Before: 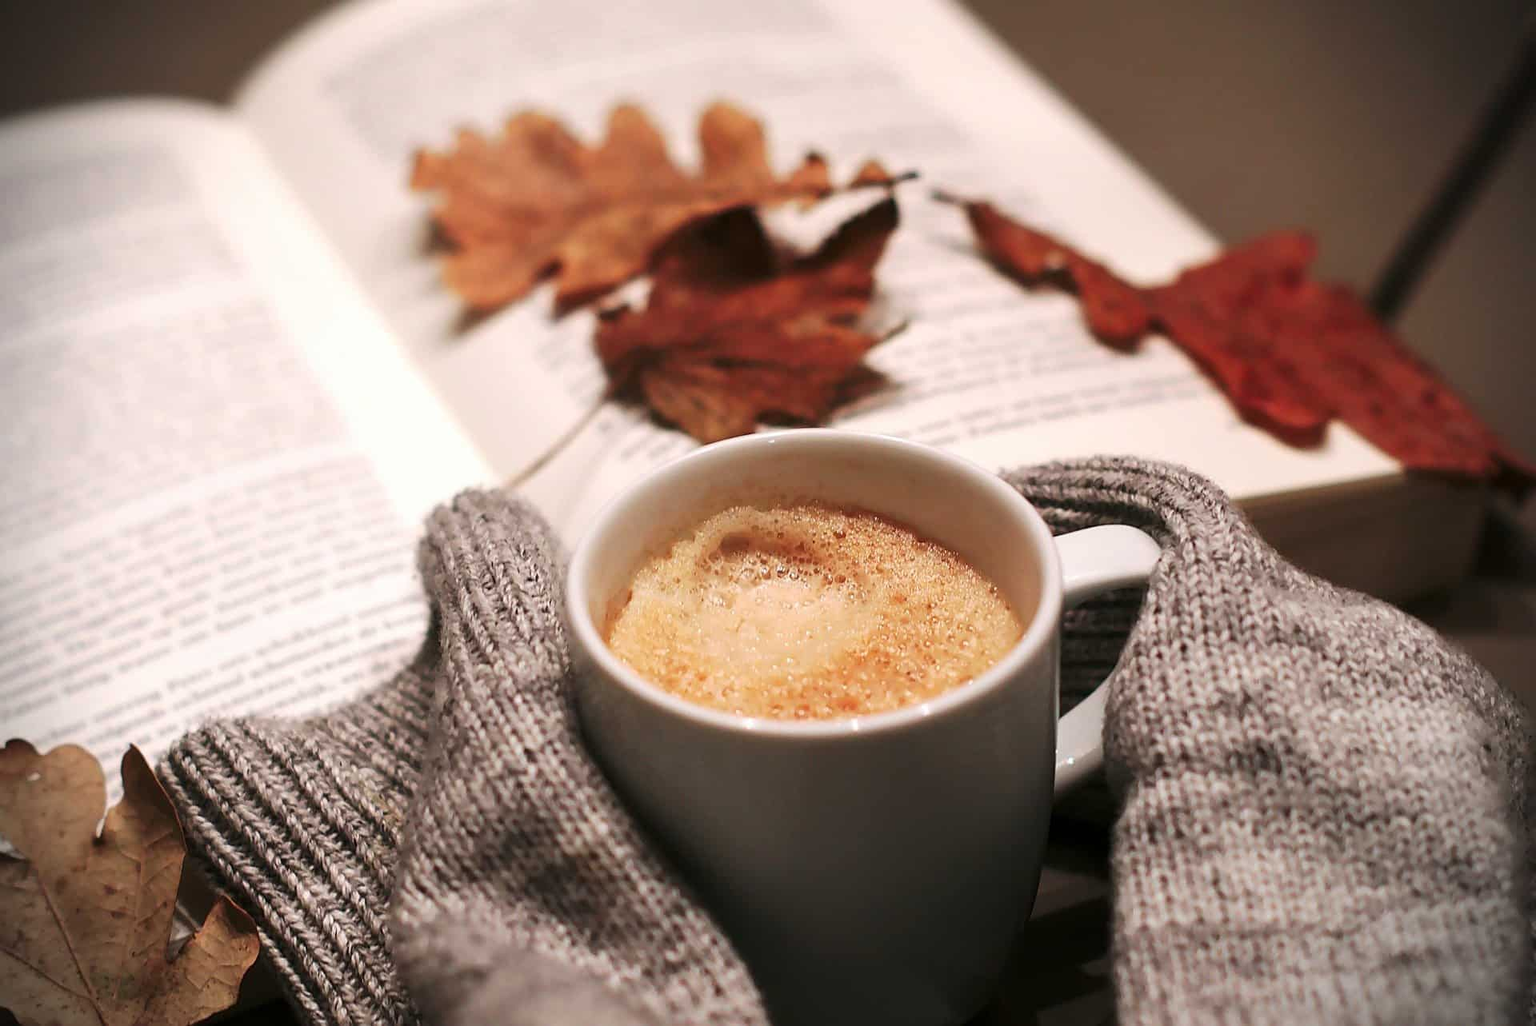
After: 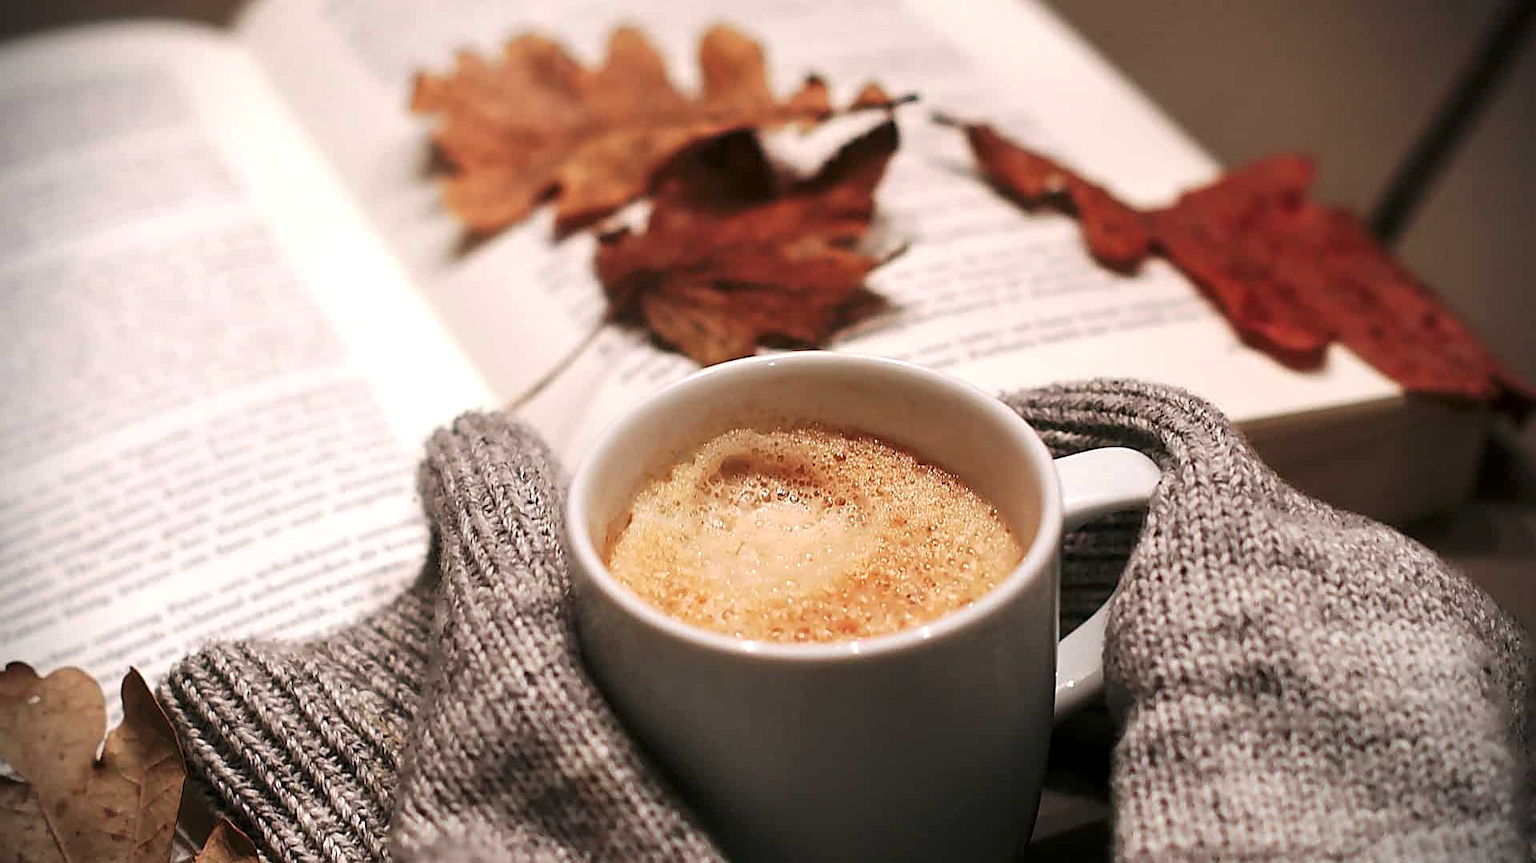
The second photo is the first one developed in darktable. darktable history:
crop: top 7.623%, bottom 8.241%
local contrast: highlights 106%, shadows 98%, detail 119%, midtone range 0.2
sharpen: on, module defaults
